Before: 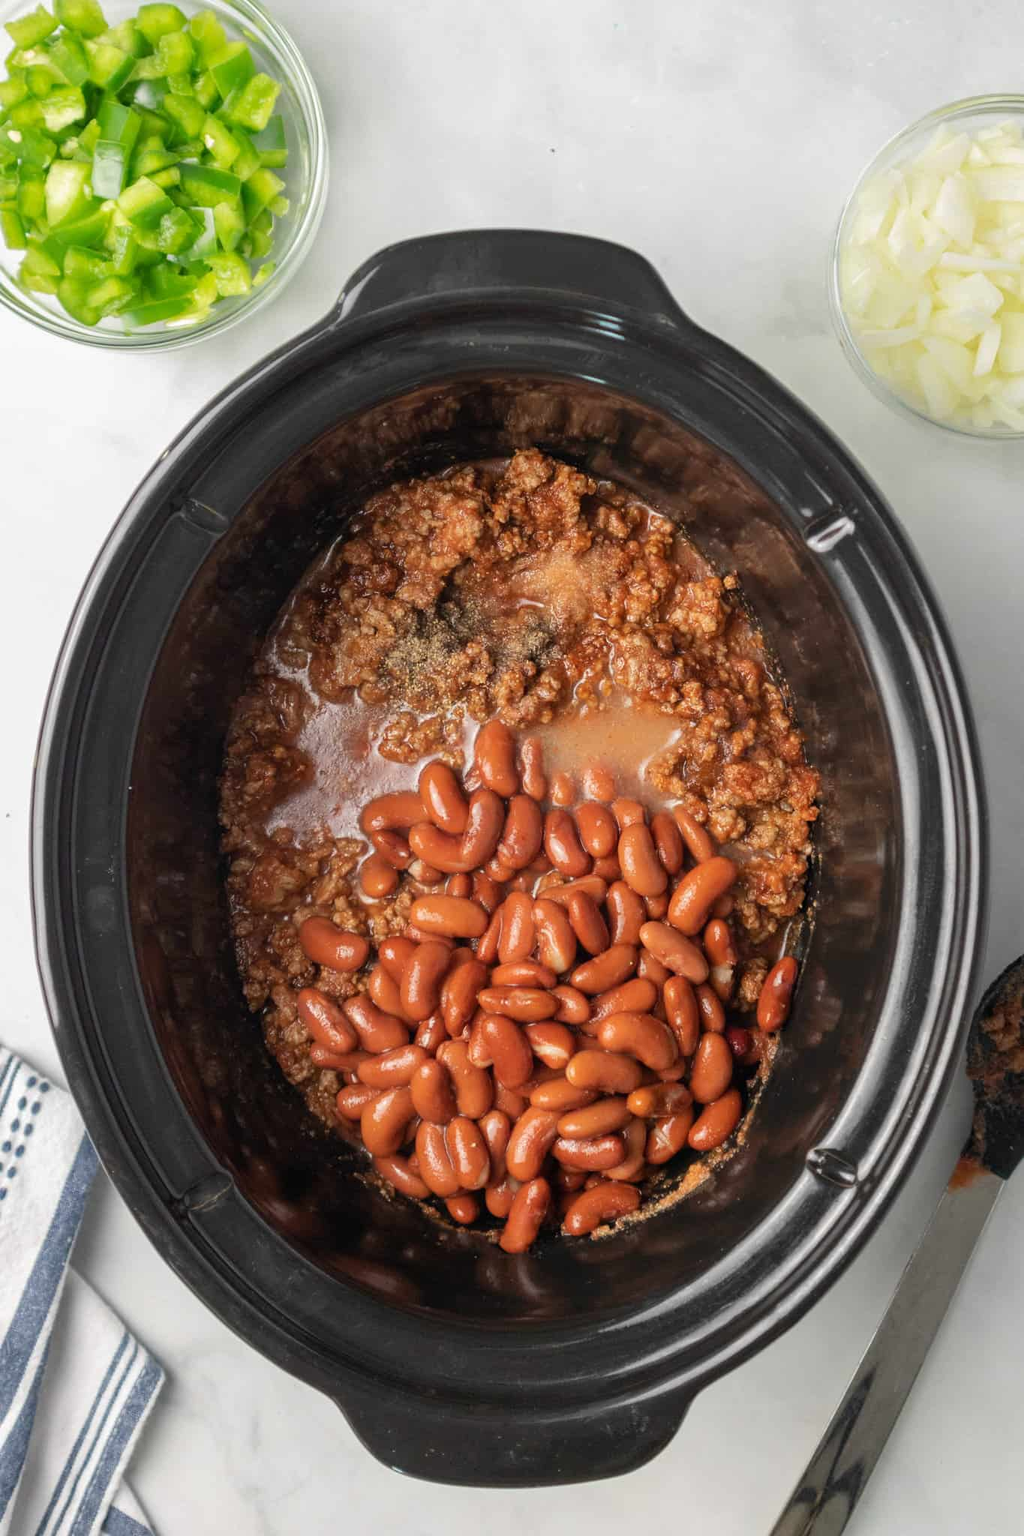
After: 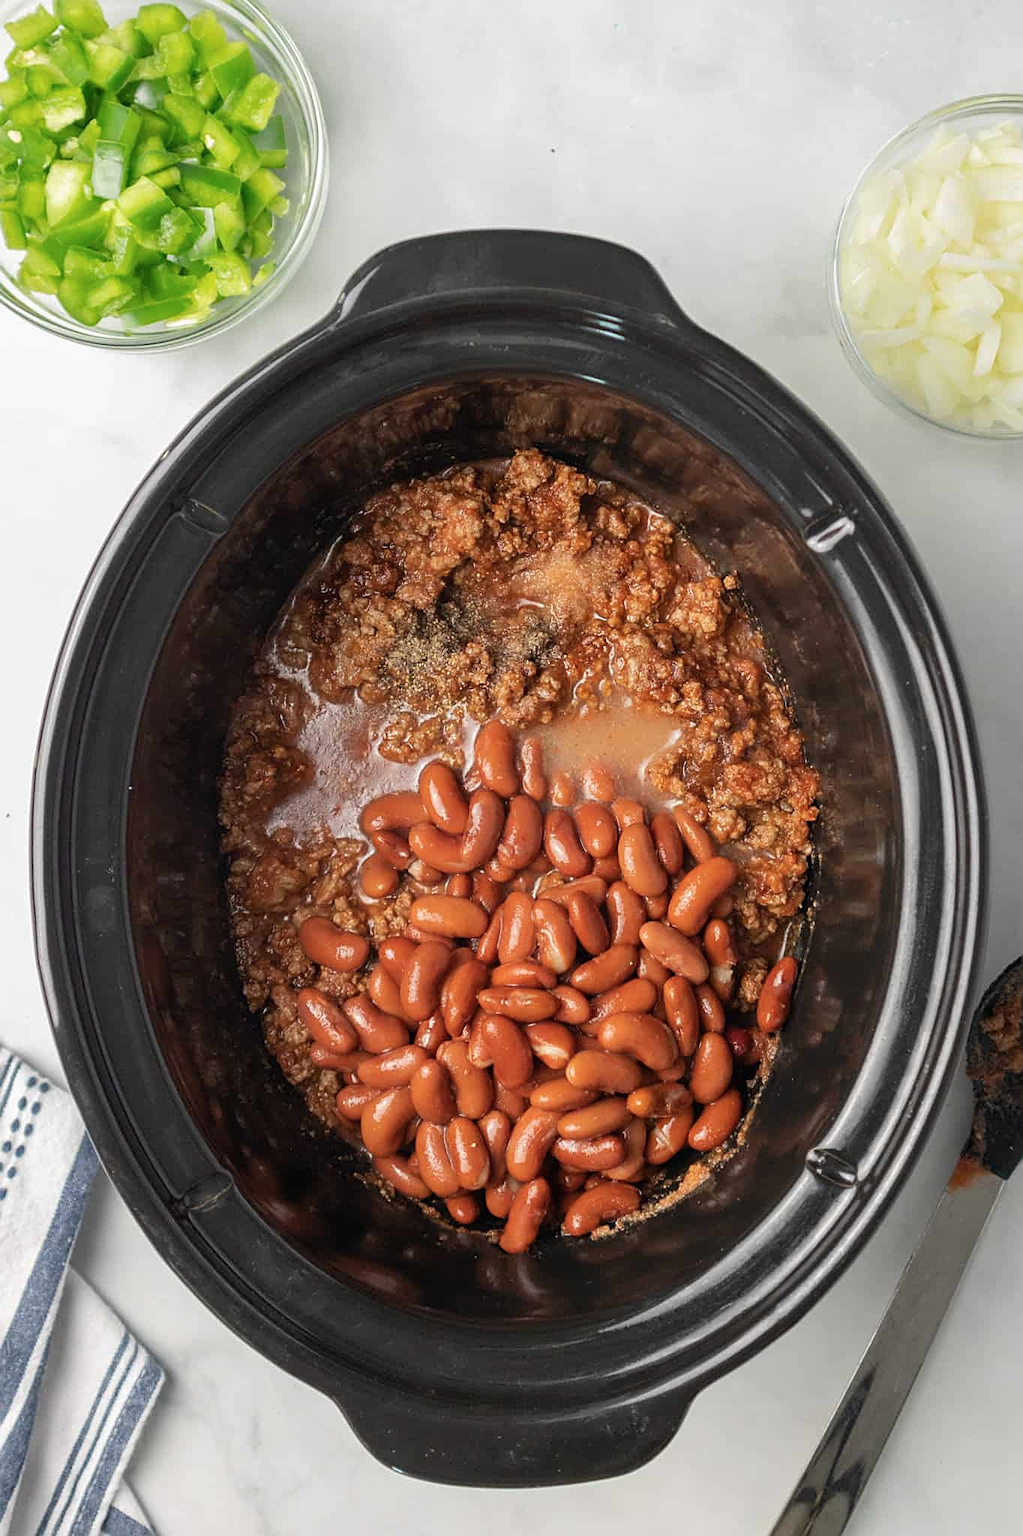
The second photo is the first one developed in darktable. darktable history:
color balance rgb: linear chroma grading › shadows -3%, linear chroma grading › highlights -4%
sharpen: on, module defaults
